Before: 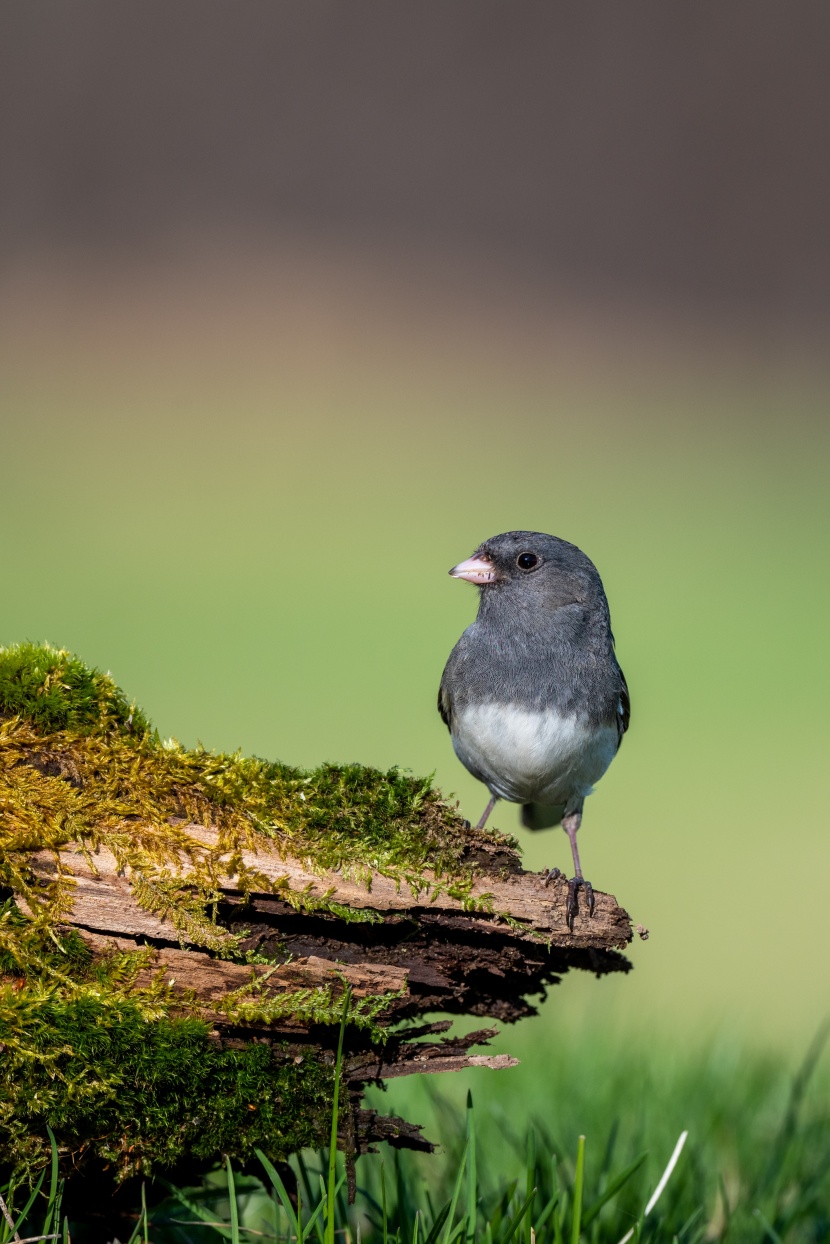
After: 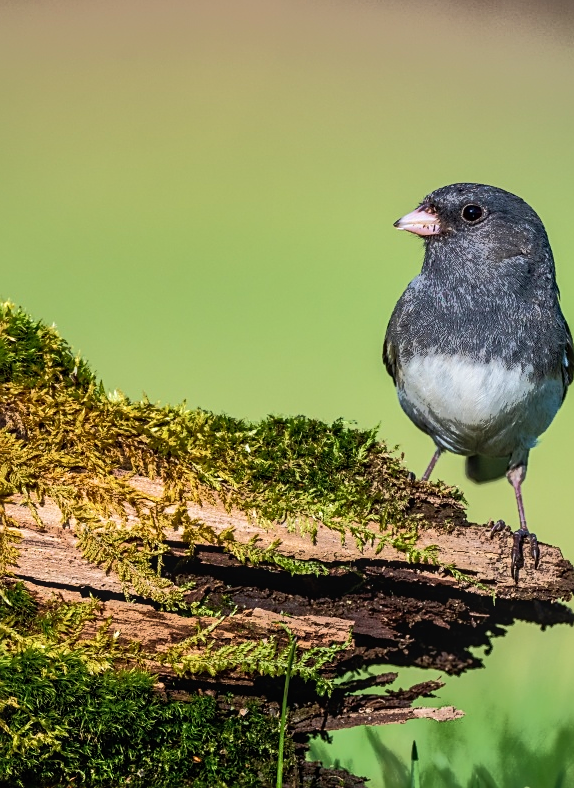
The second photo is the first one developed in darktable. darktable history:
shadows and highlights: low approximation 0.01, soften with gaussian
crop: left 6.668%, top 27.991%, right 24.114%, bottom 8.595%
velvia: on, module defaults
tone curve: curves: ch0 [(0, 0) (0.003, 0.003) (0.011, 0.01) (0.025, 0.023) (0.044, 0.042) (0.069, 0.065) (0.1, 0.094) (0.136, 0.127) (0.177, 0.166) (0.224, 0.211) (0.277, 0.26) (0.335, 0.315) (0.399, 0.375) (0.468, 0.44) (0.543, 0.658) (0.623, 0.718) (0.709, 0.782) (0.801, 0.851) (0.898, 0.923) (1, 1)], color space Lab, independent channels, preserve colors none
sharpen: on, module defaults
local contrast: detail 113%
